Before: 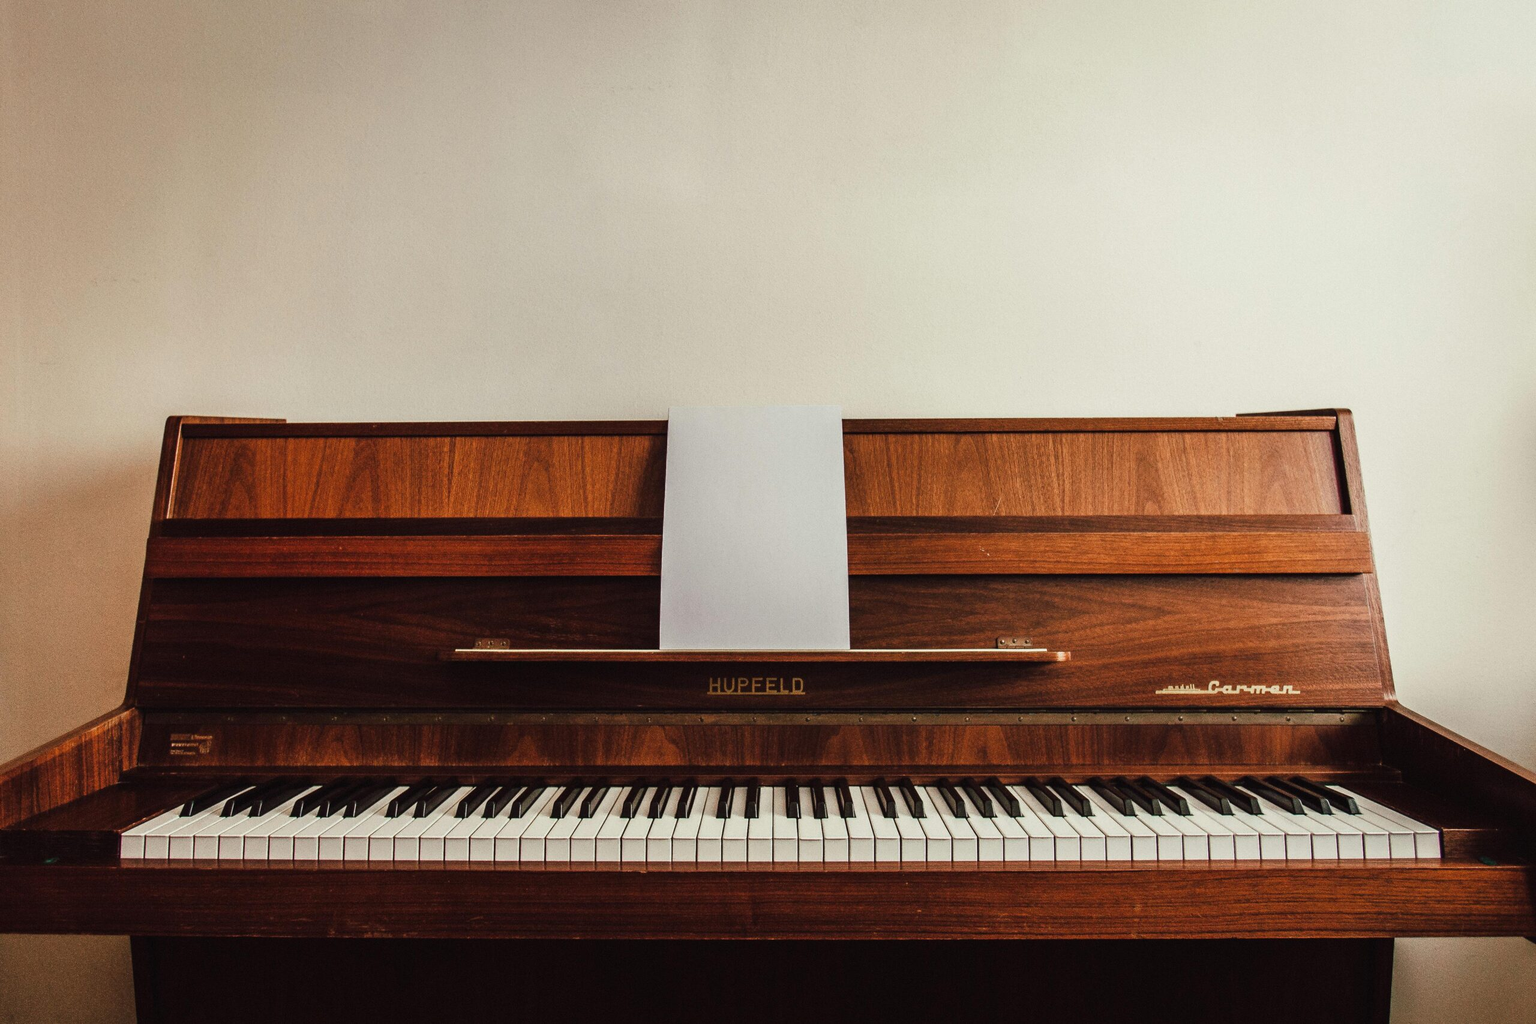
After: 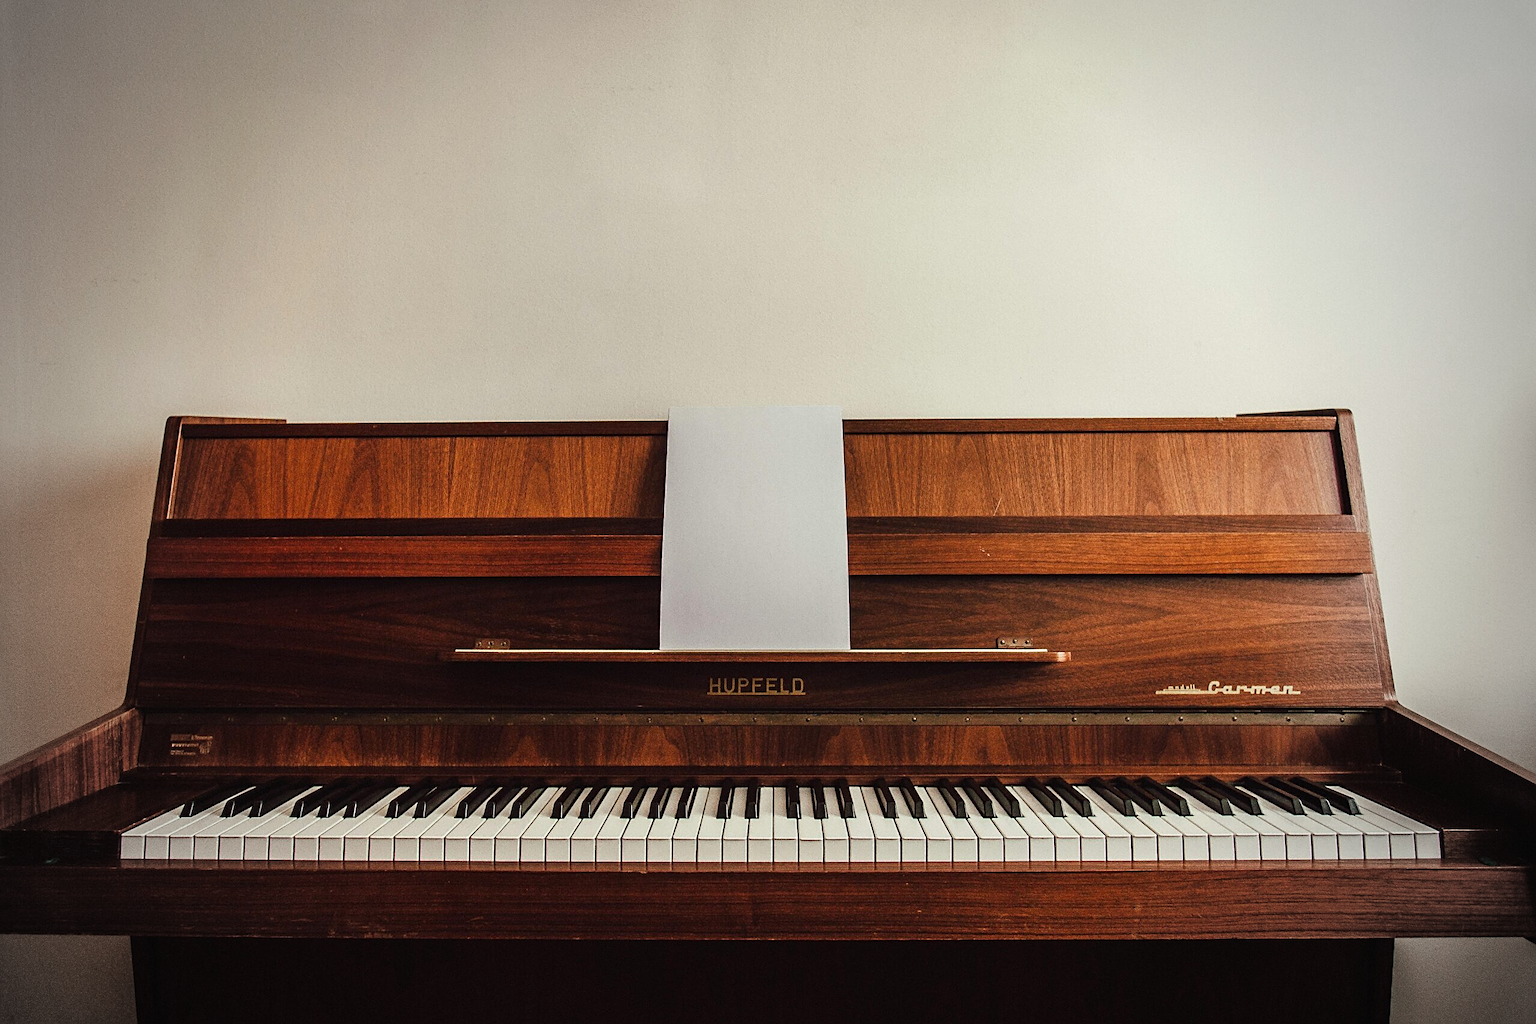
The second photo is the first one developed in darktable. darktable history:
sharpen: on, module defaults
vignetting: fall-off start 67.15%, brightness -0.442, saturation -0.691, width/height ratio 1.011, unbound false
